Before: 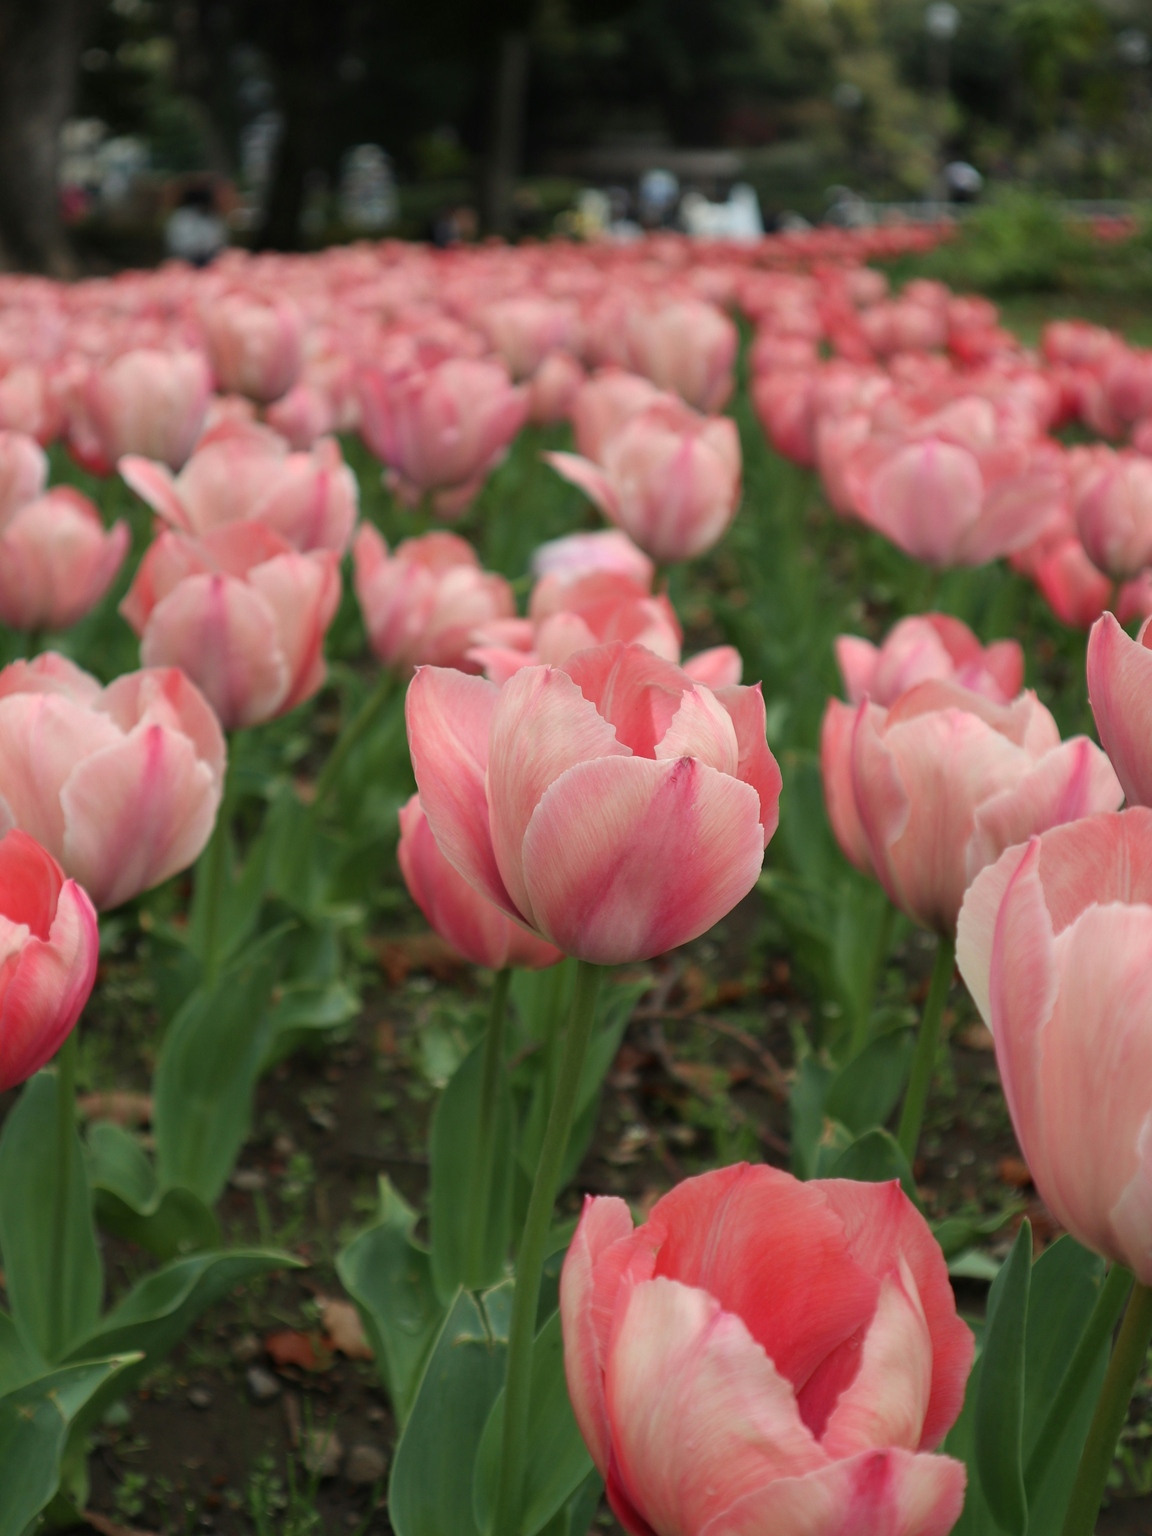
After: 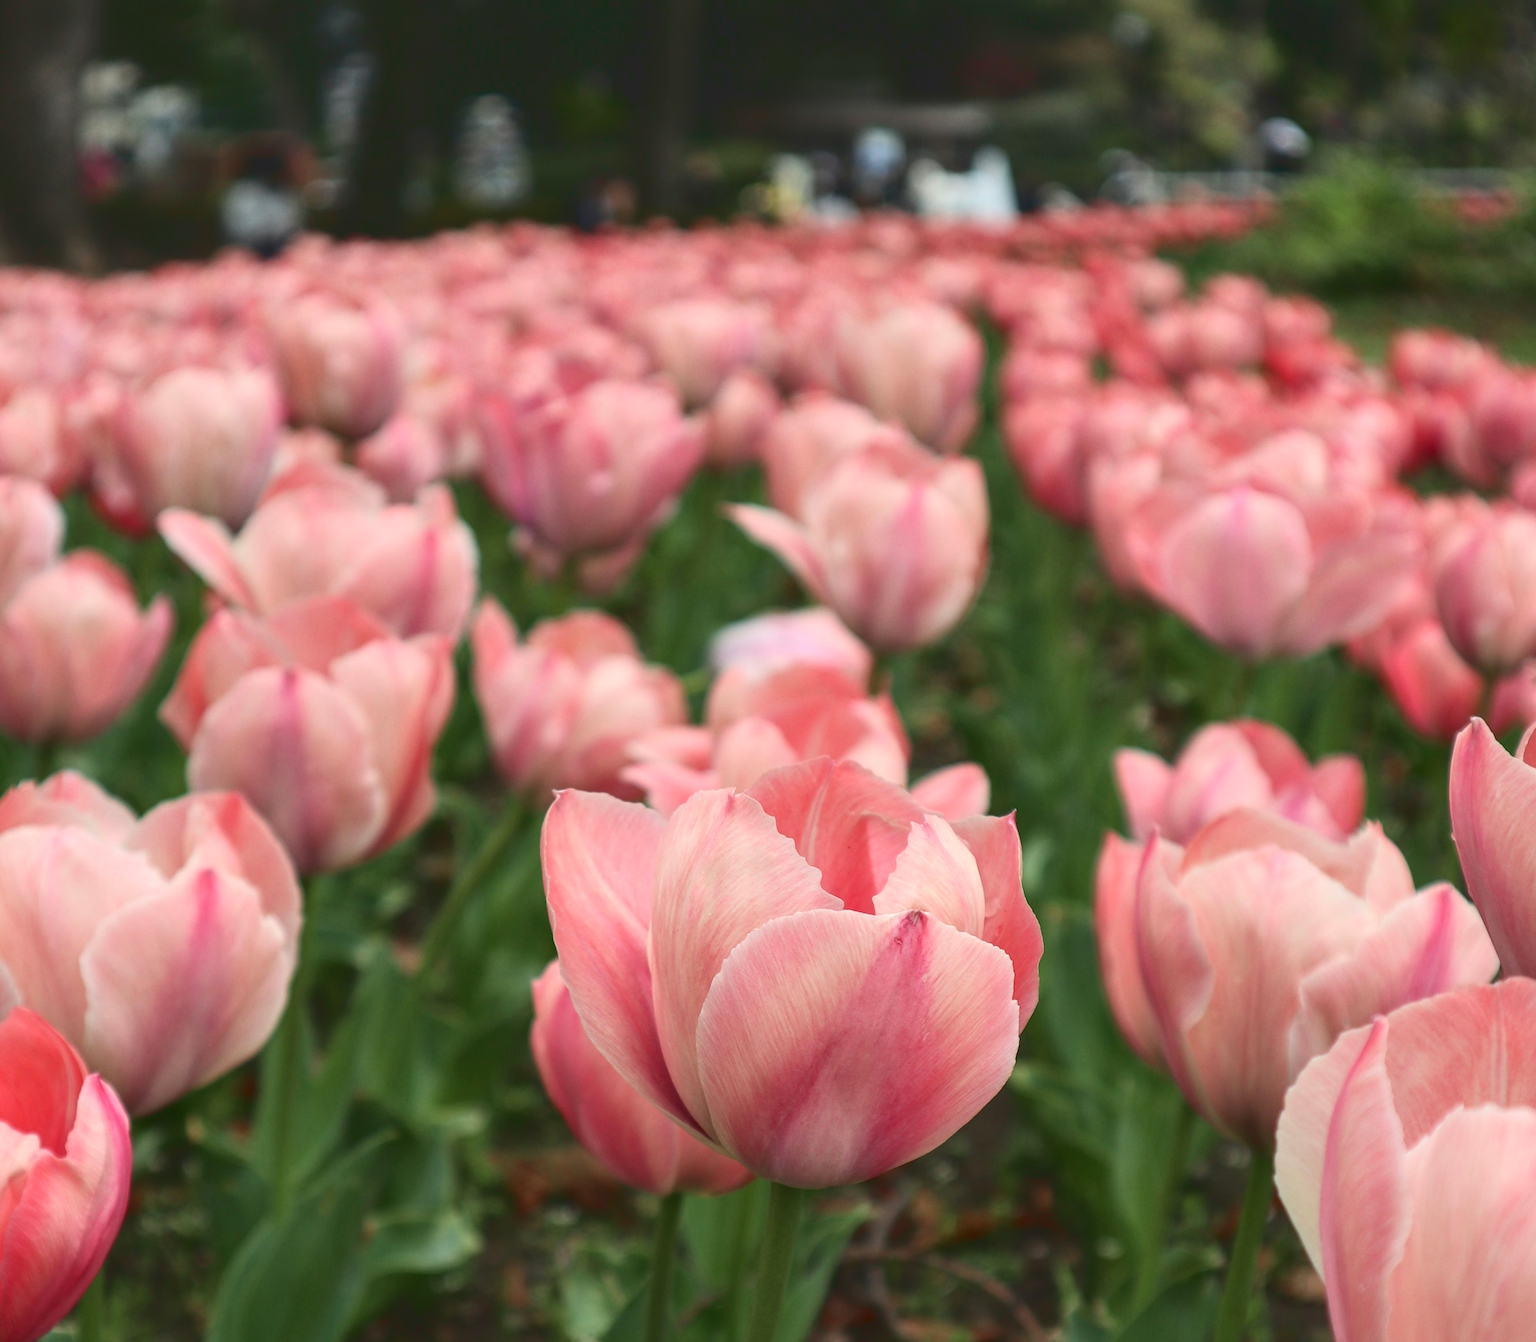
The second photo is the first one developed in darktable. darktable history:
crop and rotate: top 4.813%, bottom 29.651%
local contrast: on, module defaults
tone curve: curves: ch0 [(0, 0.129) (0.187, 0.207) (0.729, 0.789) (1, 1)], color space Lab, linked channels, preserve colors none
